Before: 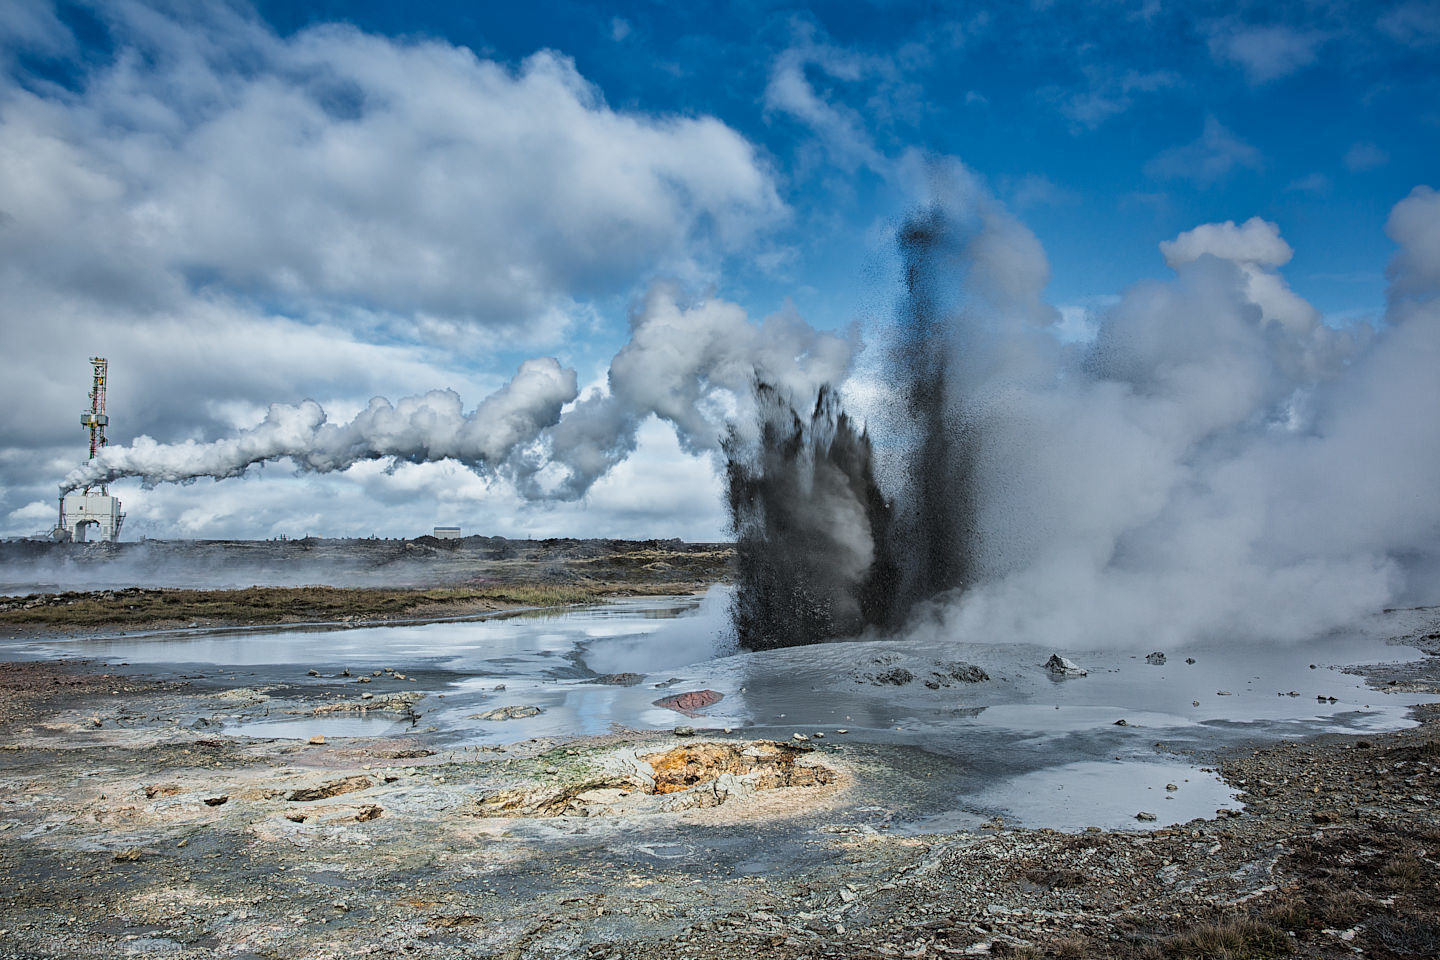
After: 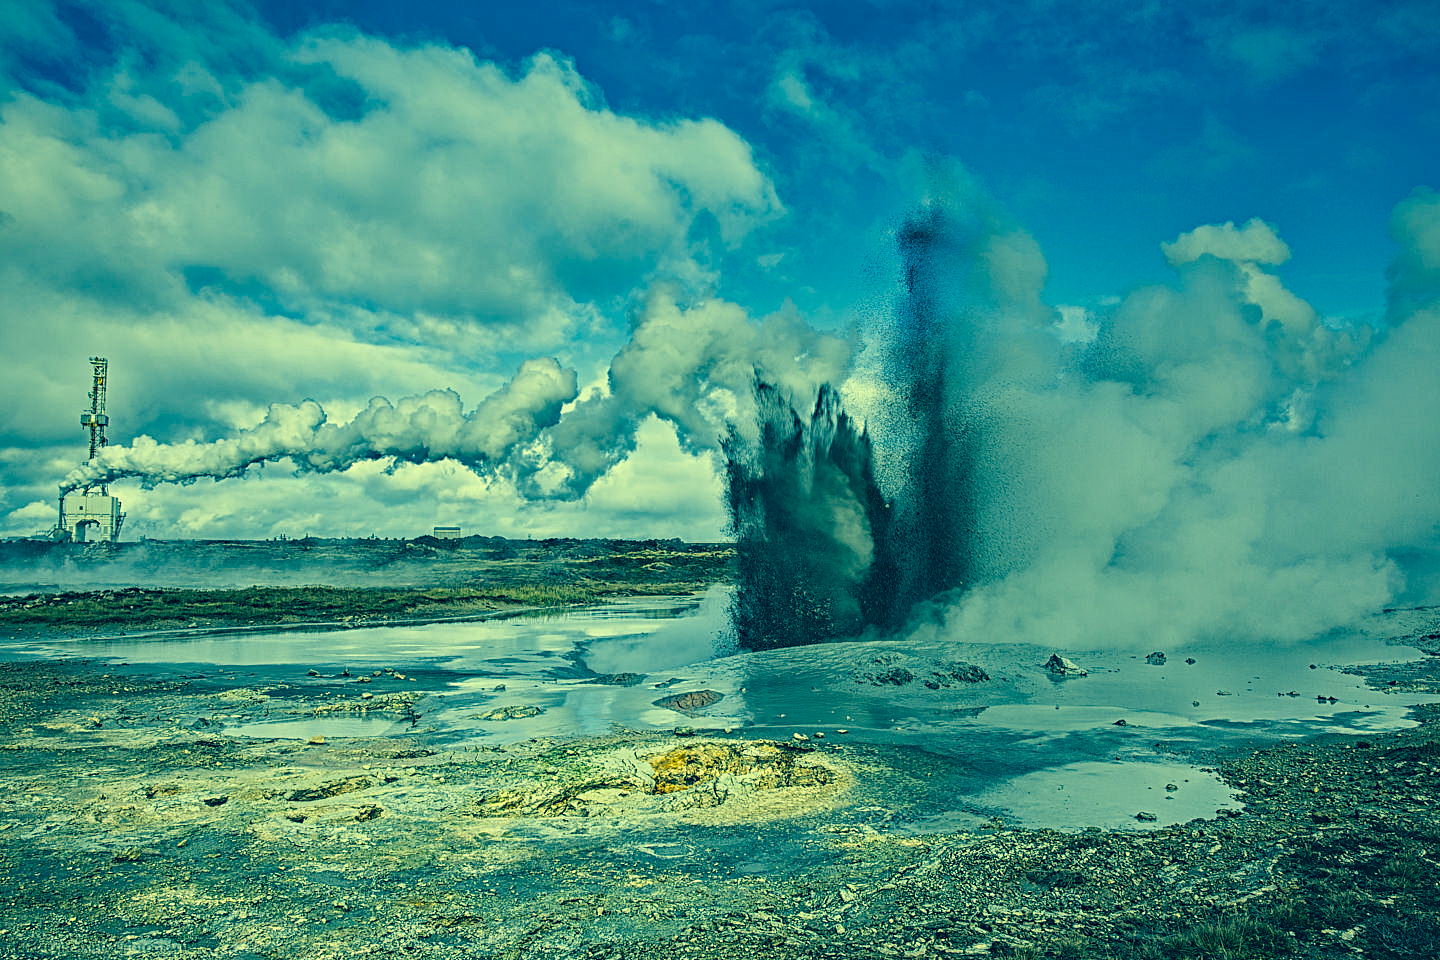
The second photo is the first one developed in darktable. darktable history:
contrast equalizer: y [[0.5, 0.5, 0.5, 0.539, 0.64, 0.611], [0.5 ×6], [0.5 ×6], [0 ×6], [0 ×6]]
color correction: highlights a* -15.58, highlights b* 40, shadows a* -40, shadows b* -26.18
